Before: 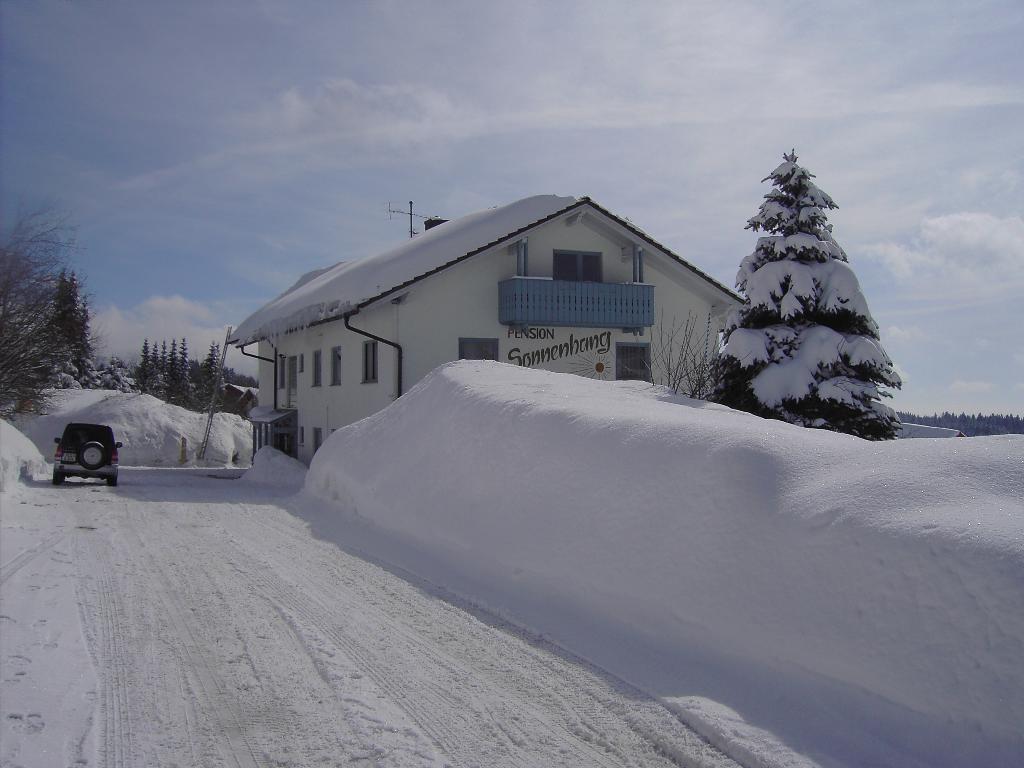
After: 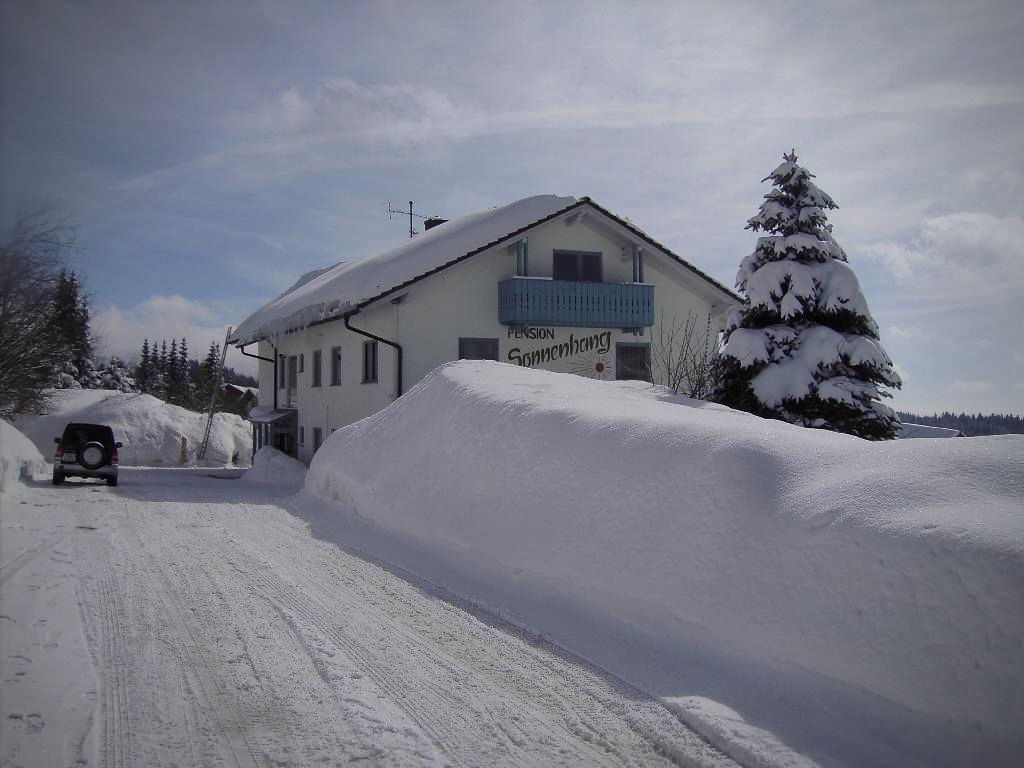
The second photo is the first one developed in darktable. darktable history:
vignetting: fall-off start 75.19%, brightness -0.468, width/height ratio 1.079
local contrast: mode bilateral grid, contrast 21, coarseness 51, detail 128%, midtone range 0.2
